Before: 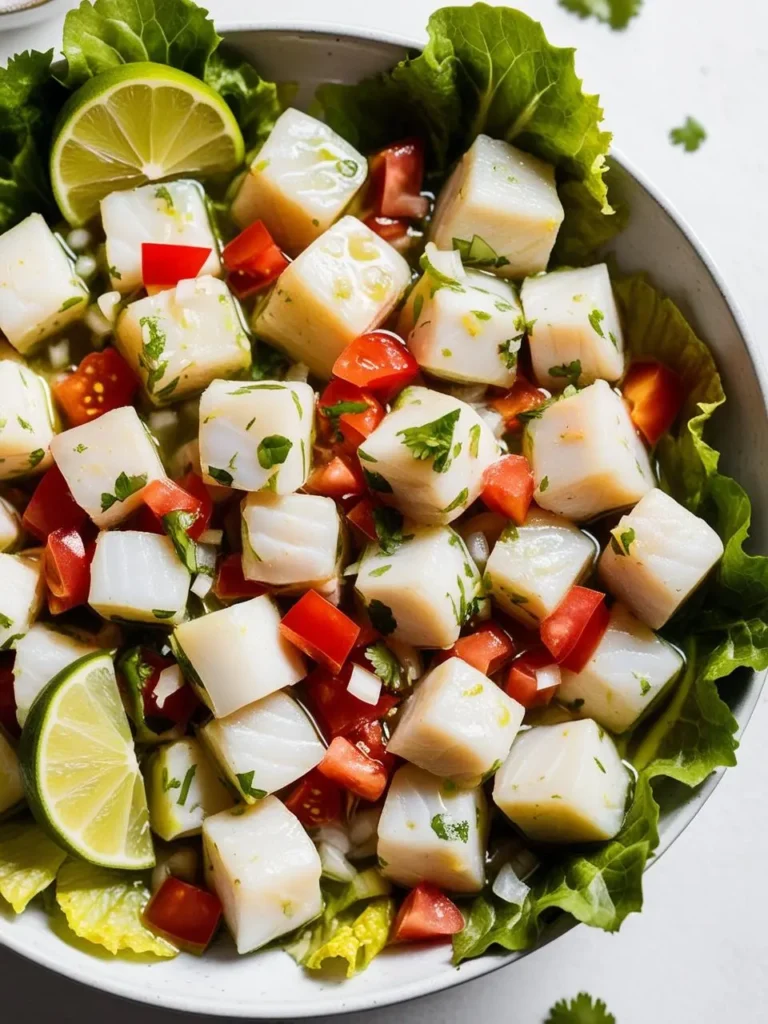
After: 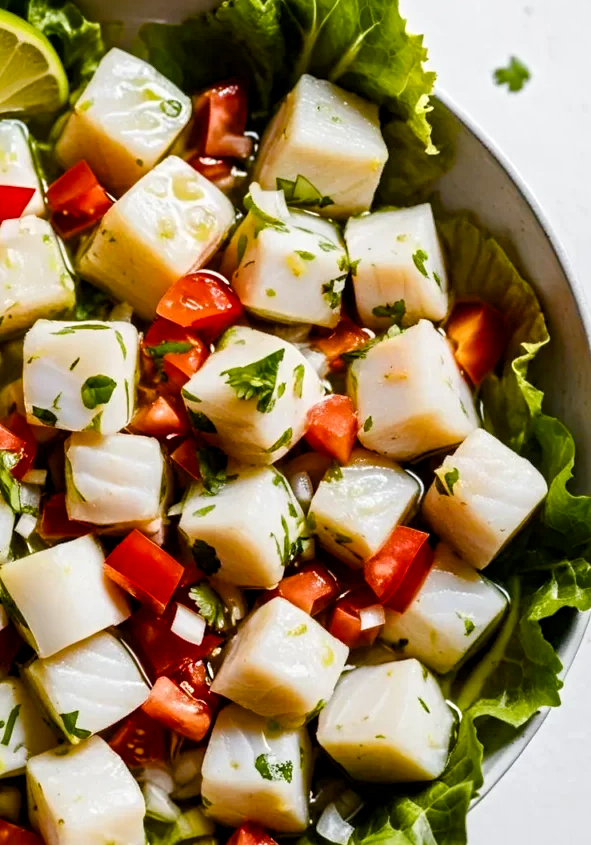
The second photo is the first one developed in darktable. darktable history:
color balance rgb: power › hue 75.16°, global offset › hue 171.44°, perceptual saturation grading › global saturation 27.271%, perceptual saturation grading › highlights -28.892%, perceptual saturation grading › mid-tones 15.648%, perceptual saturation grading › shadows 34.23%
crop: left 22.983%, top 5.921%, bottom 11.524%
contrast equalizer: octaves 7, y [[0.5, 0.501, 0.525, 0.597, 0.58, 0.514], [0.5 ×6], [0.5 ×6], [0 ×6], [0 ×6]]
